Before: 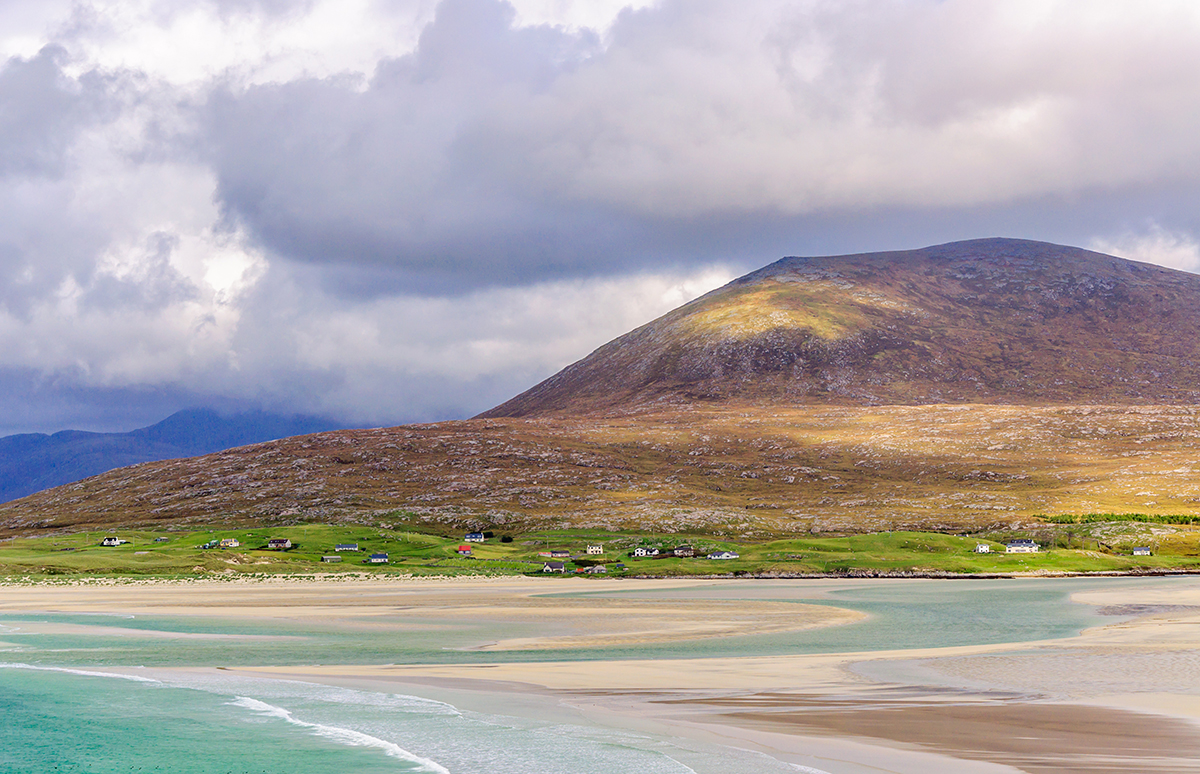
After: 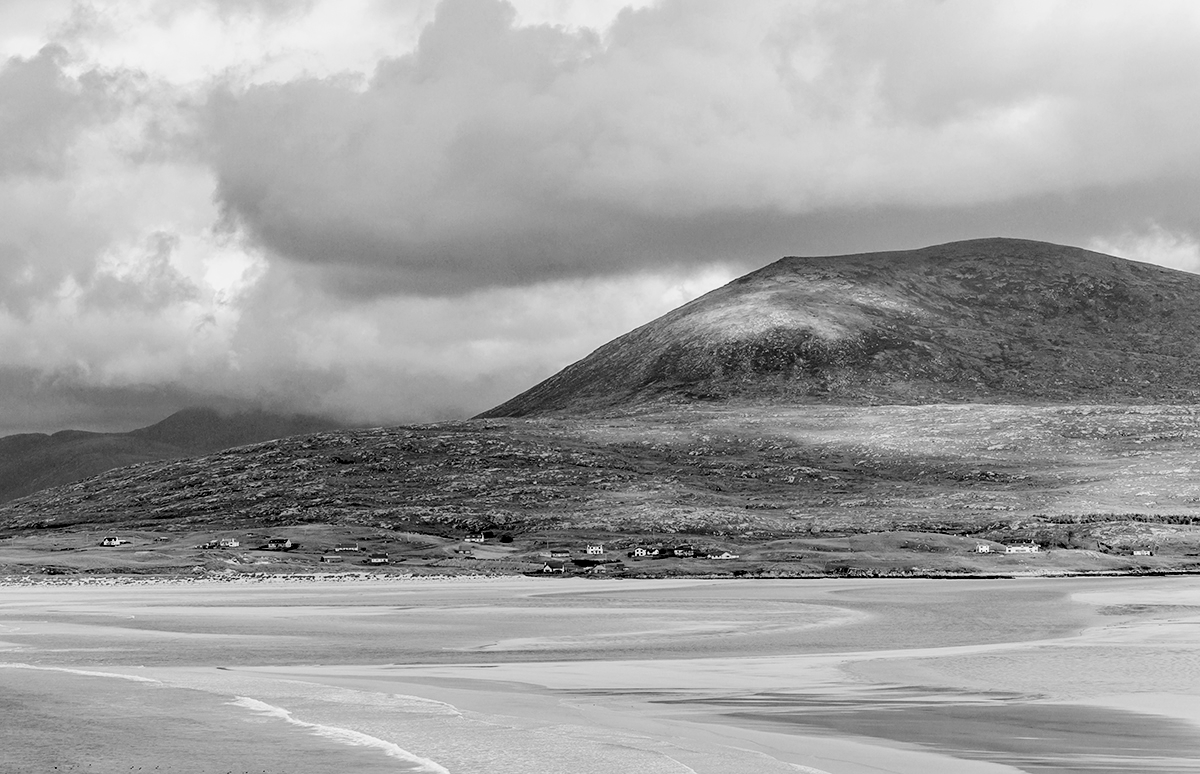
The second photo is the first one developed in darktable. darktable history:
filmic rgb: black relative exposure -7.48 EV, white relative exposure 4.83 EV, hardness 3.4, color science v6 (2022)
levels: levels [0.129, 0.519, 0.867]
monochrome: size 3.1
